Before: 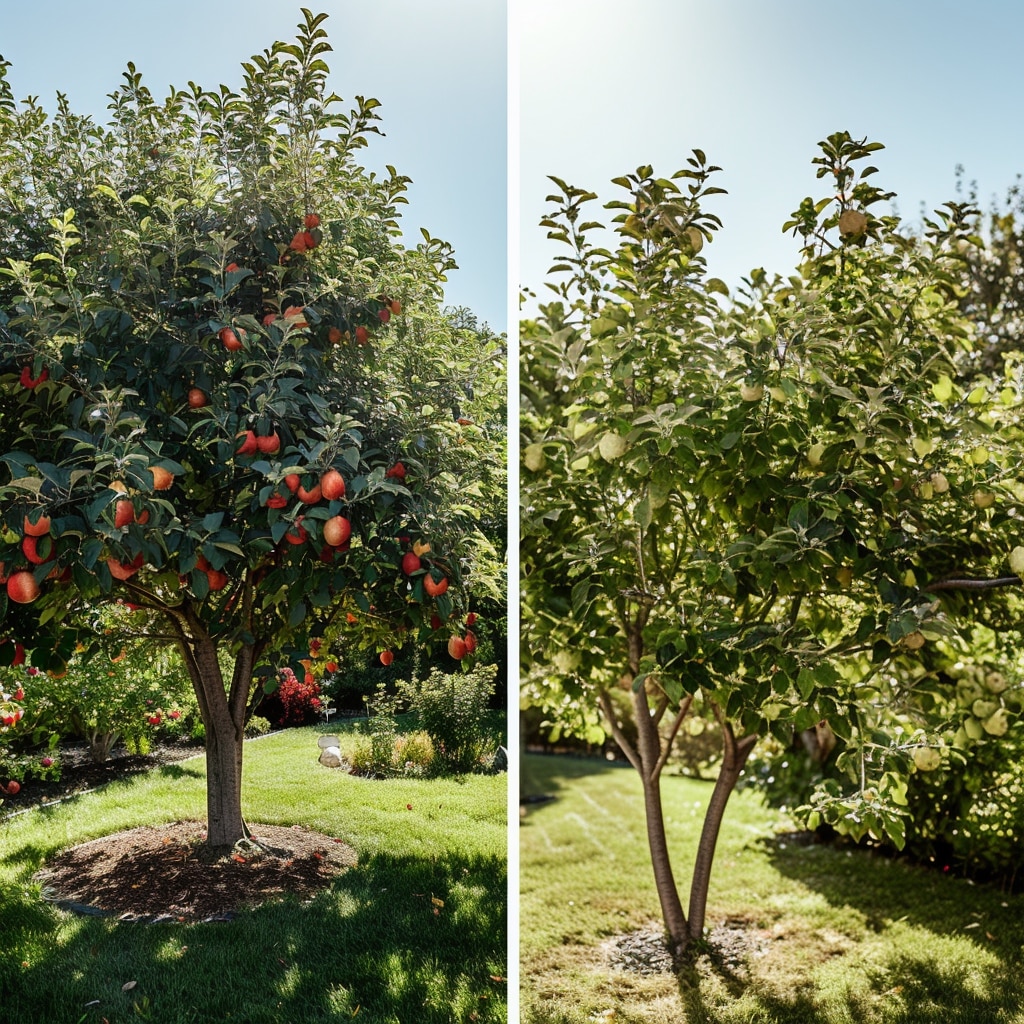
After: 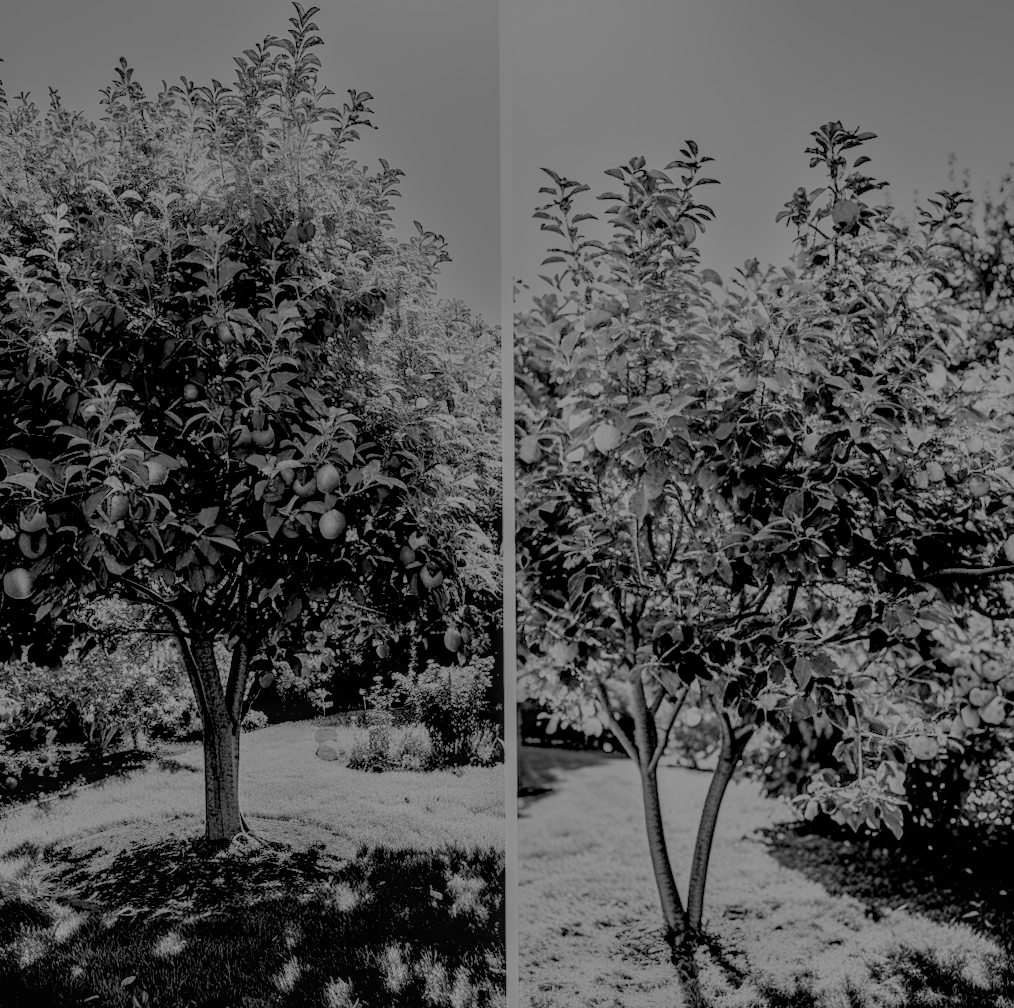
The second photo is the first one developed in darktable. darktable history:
local contrast: highlights 0%, shadows 0%, detail 133%
rotate and perspective: rotation -0.45°, automatic cropping original format, crop left 0.008, crop right 0.992, crop top 0.012, crop bottom 0.988
white balance: red 0.766, blue 1.537
rgb levels: levels [[0.01, 0.419, 0.839], [0, 0.5, 1], [0, 0.5, 1]]
monochrome: a 26.22, b 42.67, size 0.8
color zones: curves: ch1 [(0, 0.523) (0.143, 0.545) (0.286, 0.52) (0.429, 0.506) (0.571, 0.503) (0.714, 0.503) (0.857, 0.508) (1, 0.523)]
filmic rgb: black relative exposure -4.42 EV, white relative exposure 6.58 EV, hardness 1.85, contrast 0.5
